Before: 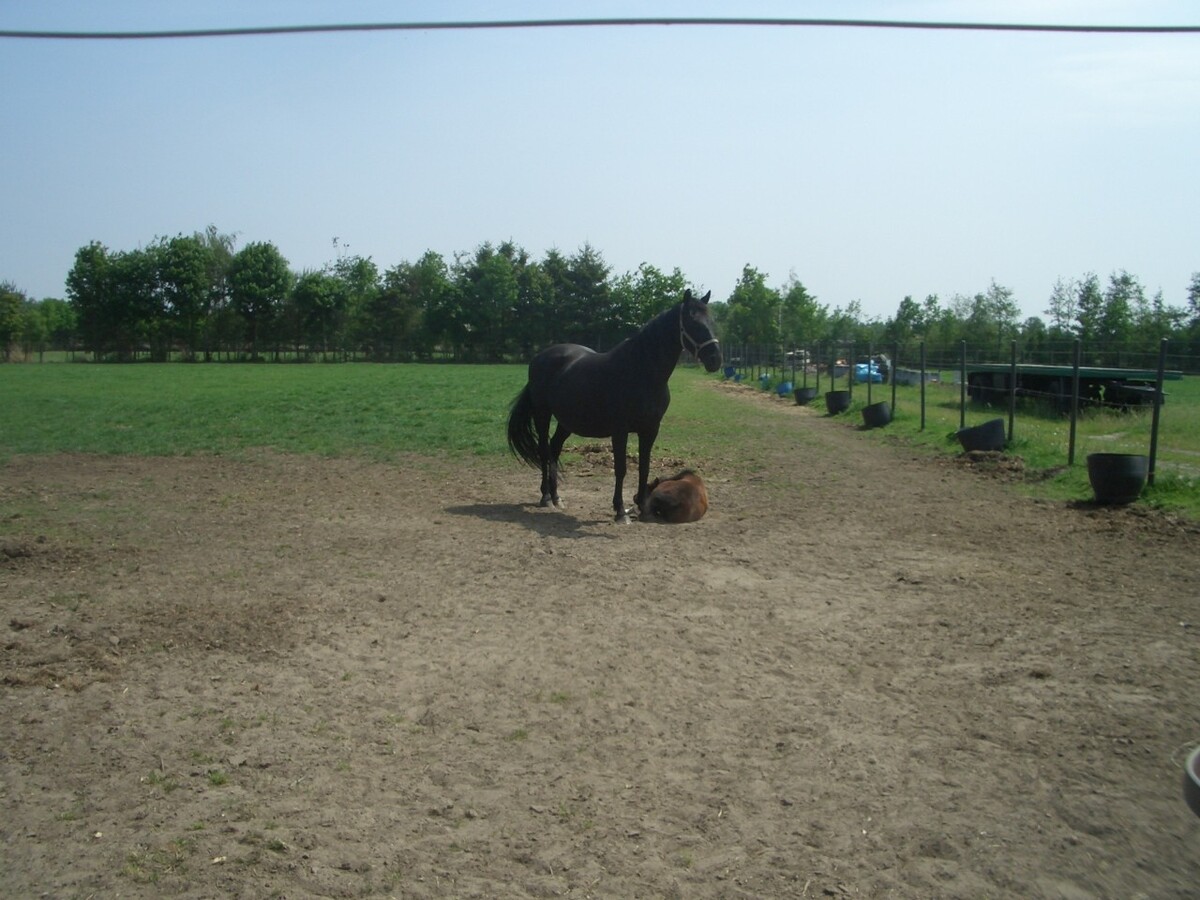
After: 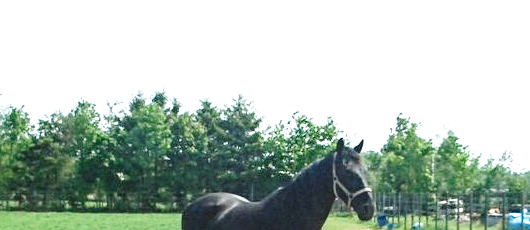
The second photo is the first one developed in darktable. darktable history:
sharpen: radius 3.978
crop: left 28.952%, top 16.797%, right 26.858%, bottom 57.617%
exposure: black level correction 0, exposure 1.001 EV, compensate exposure bias true, compensate highlight preservation false
local contrast: on, module defaults
base curve: curves: ch0 [(0, 0) (0.028, 0.03) (0.121, 0.232) (0.46, 0.748) (0.859, 0.968) (1, 1)], preserve colors none
tone equalizer: edges refinement/feathering 500, mask exposure compensation -1.57 EV, preserve details no
